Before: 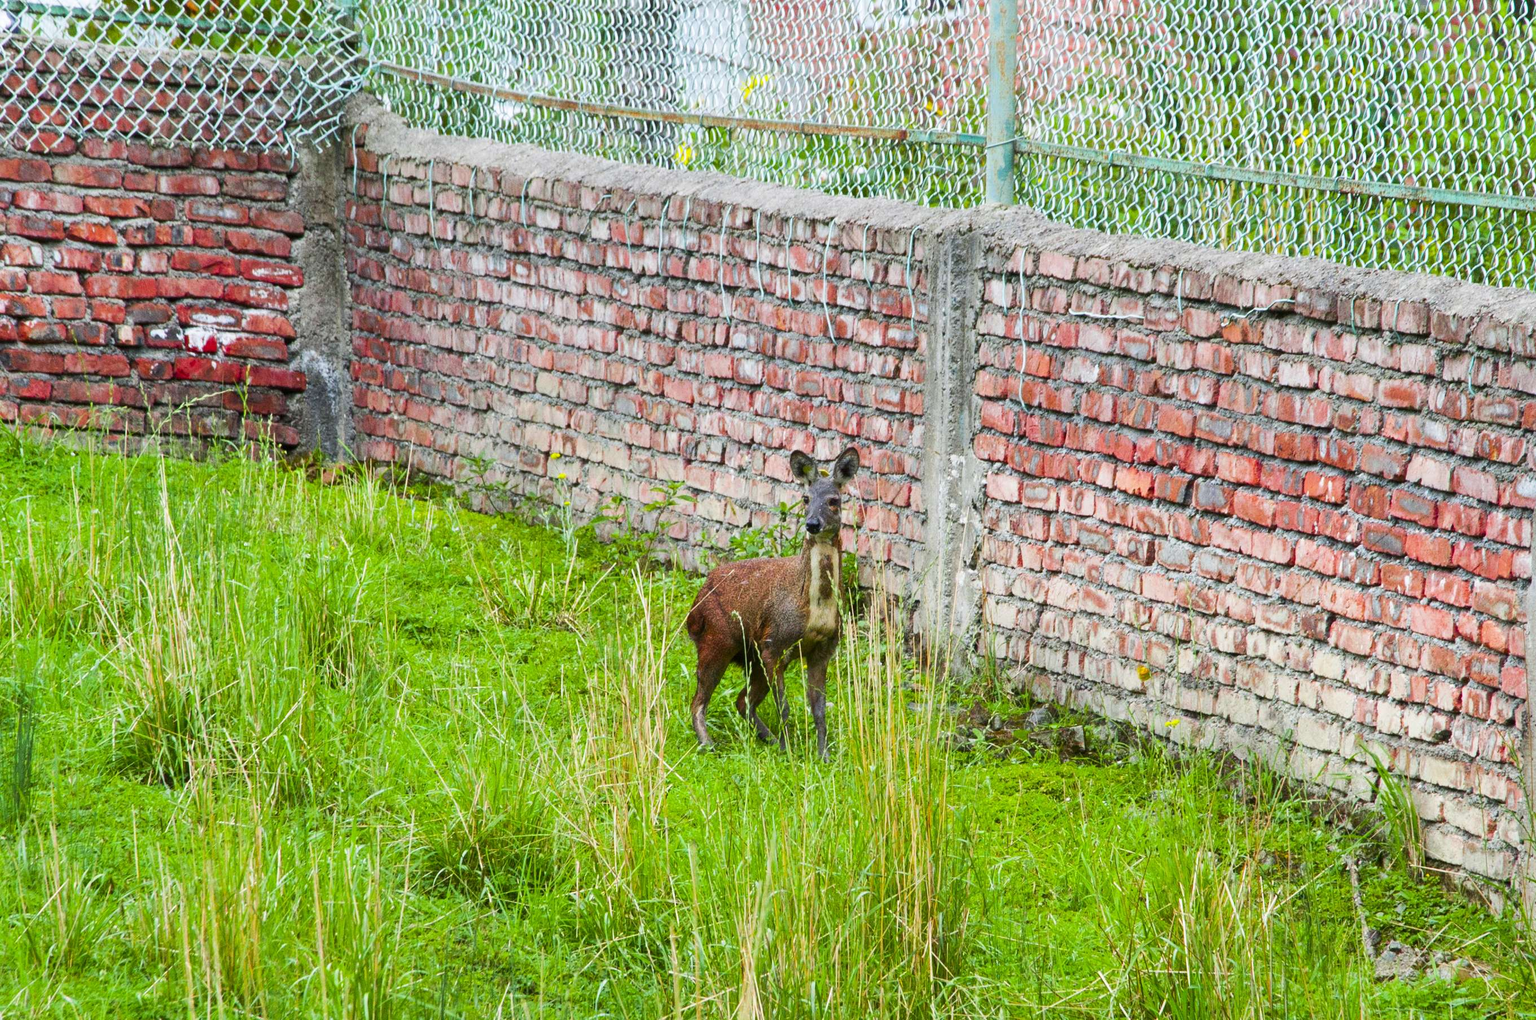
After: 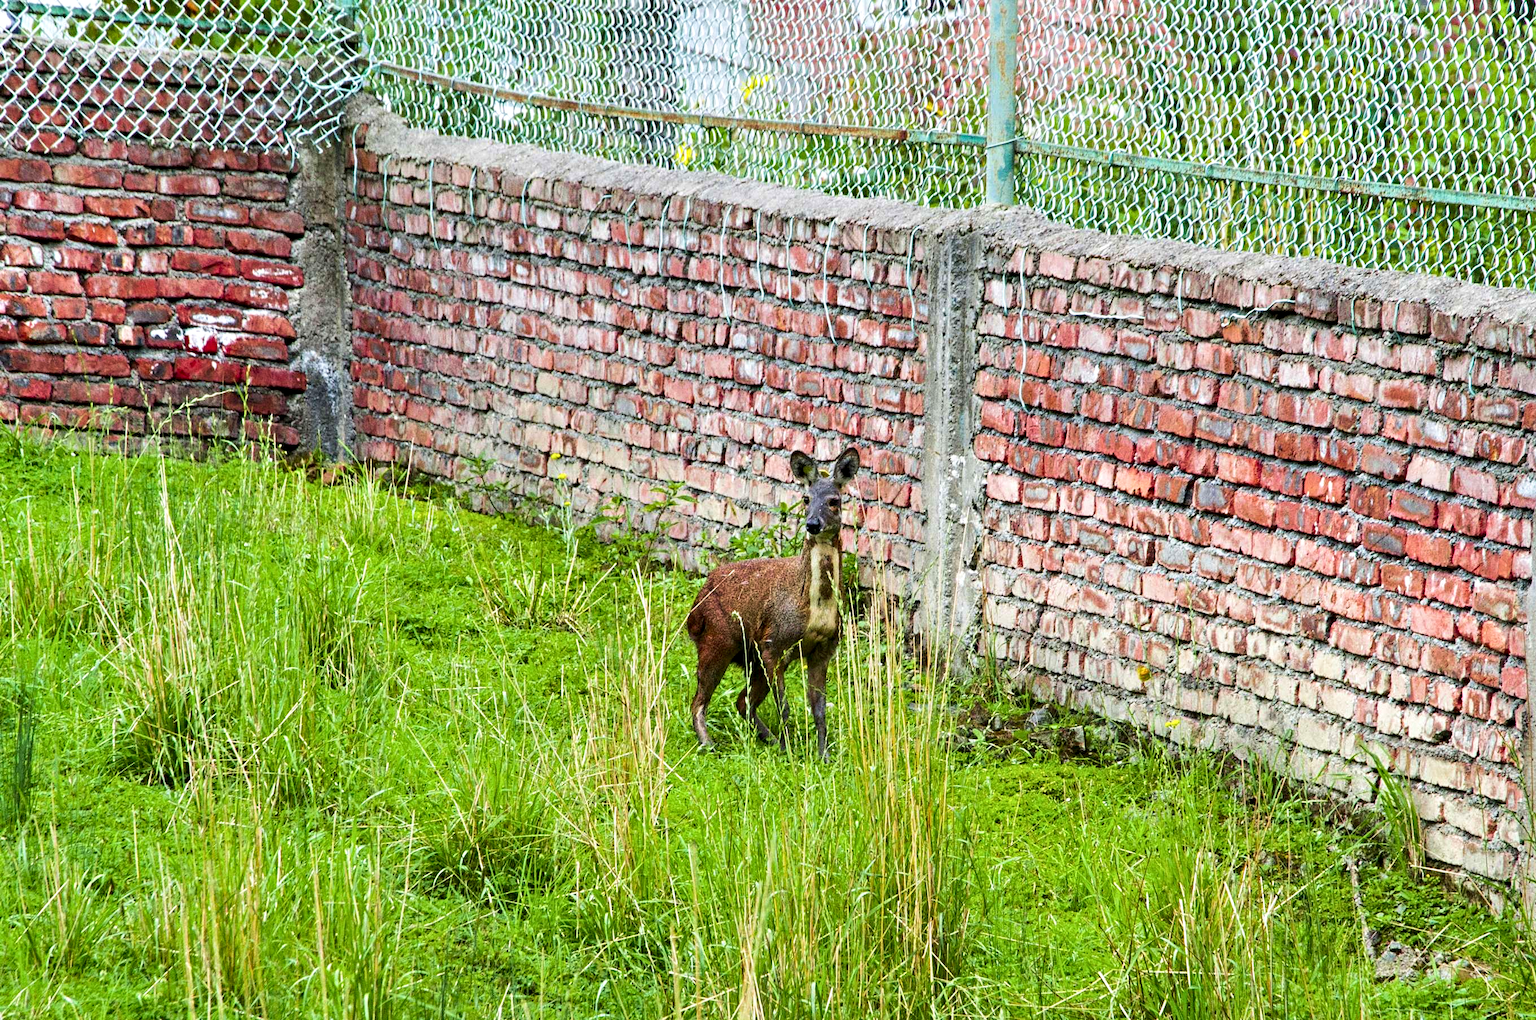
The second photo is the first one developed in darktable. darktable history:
velvia: on, module defaults
contrast equalizer: y [[0.51, 0.537, 0.559, 0.574, 0.599, 0.618], [0.5 ×6], [0.5 ×6], [0 ×6], [0 ×6]]
